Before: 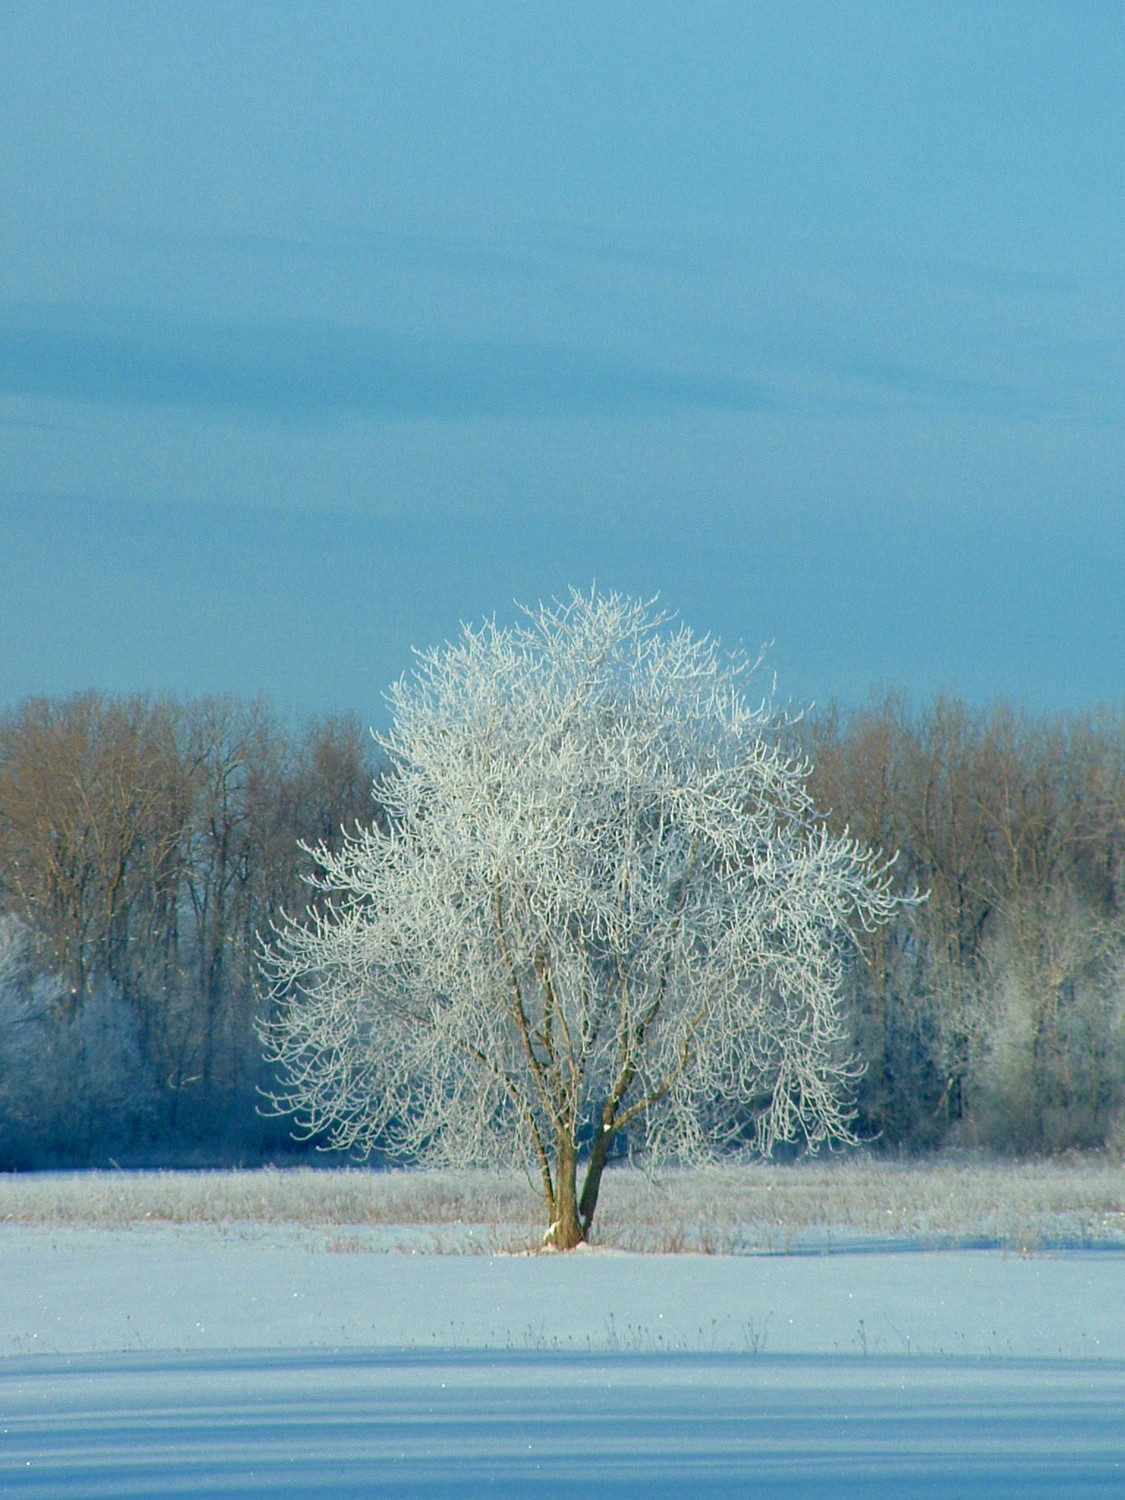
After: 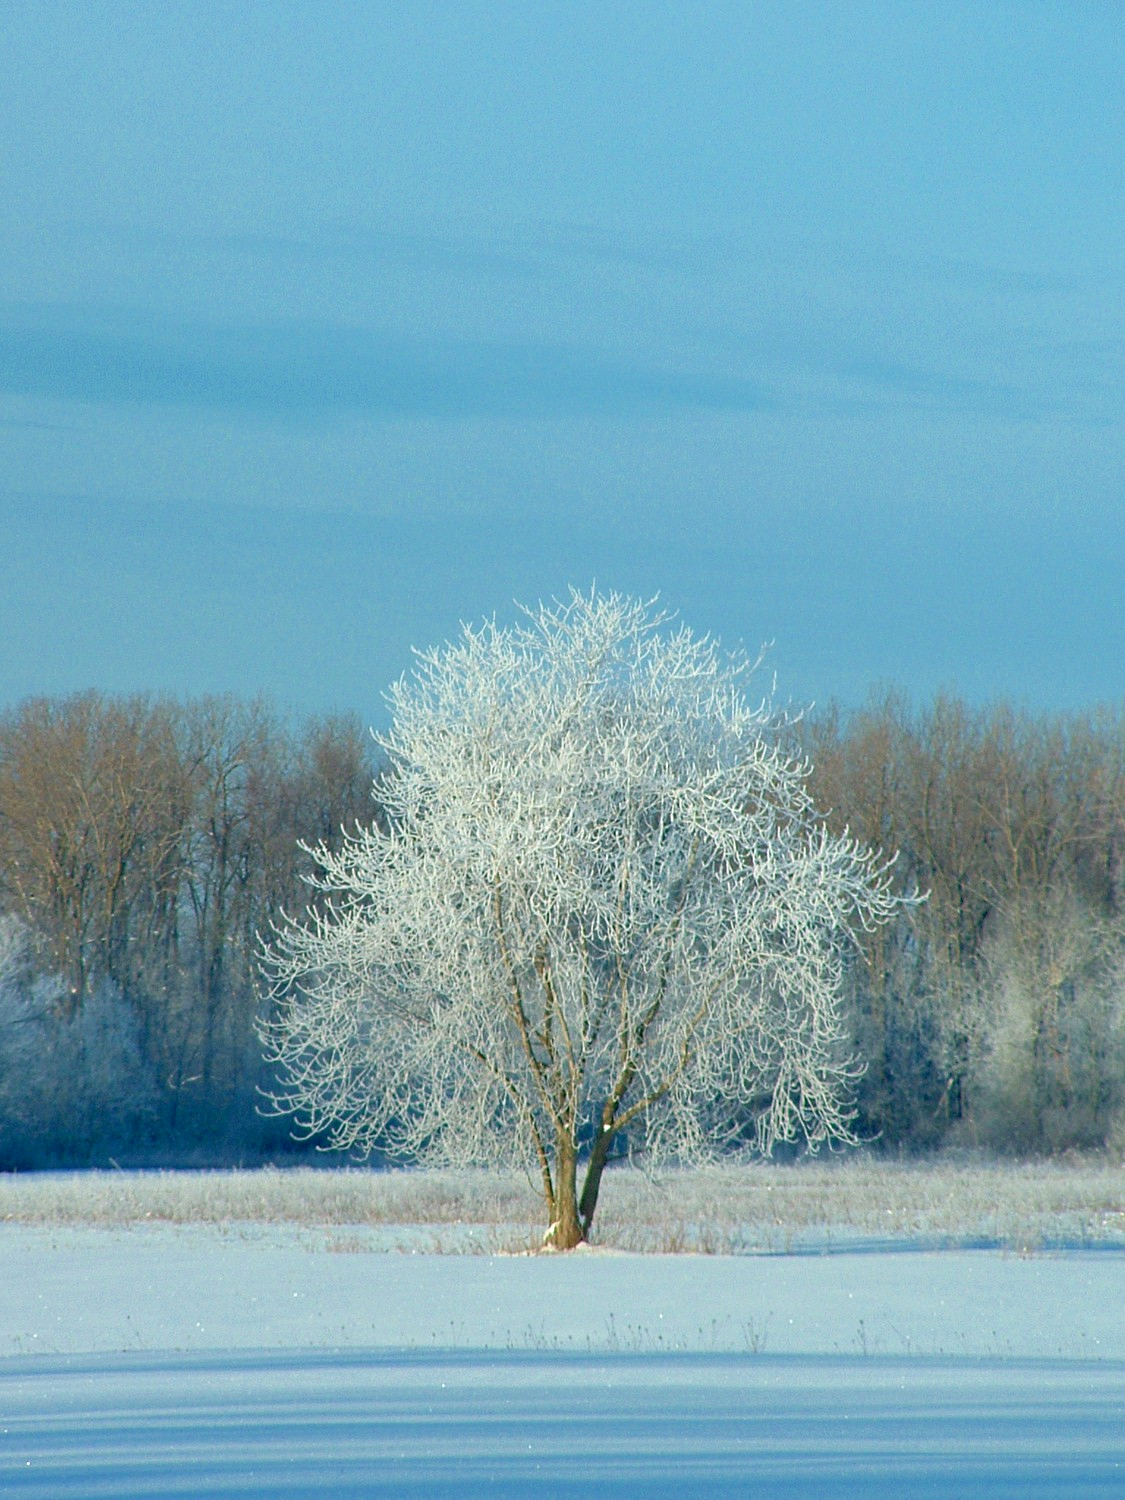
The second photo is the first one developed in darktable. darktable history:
exposure: black level correction 0.001, exposure 0.192 EV, compensate highlight preservation false
